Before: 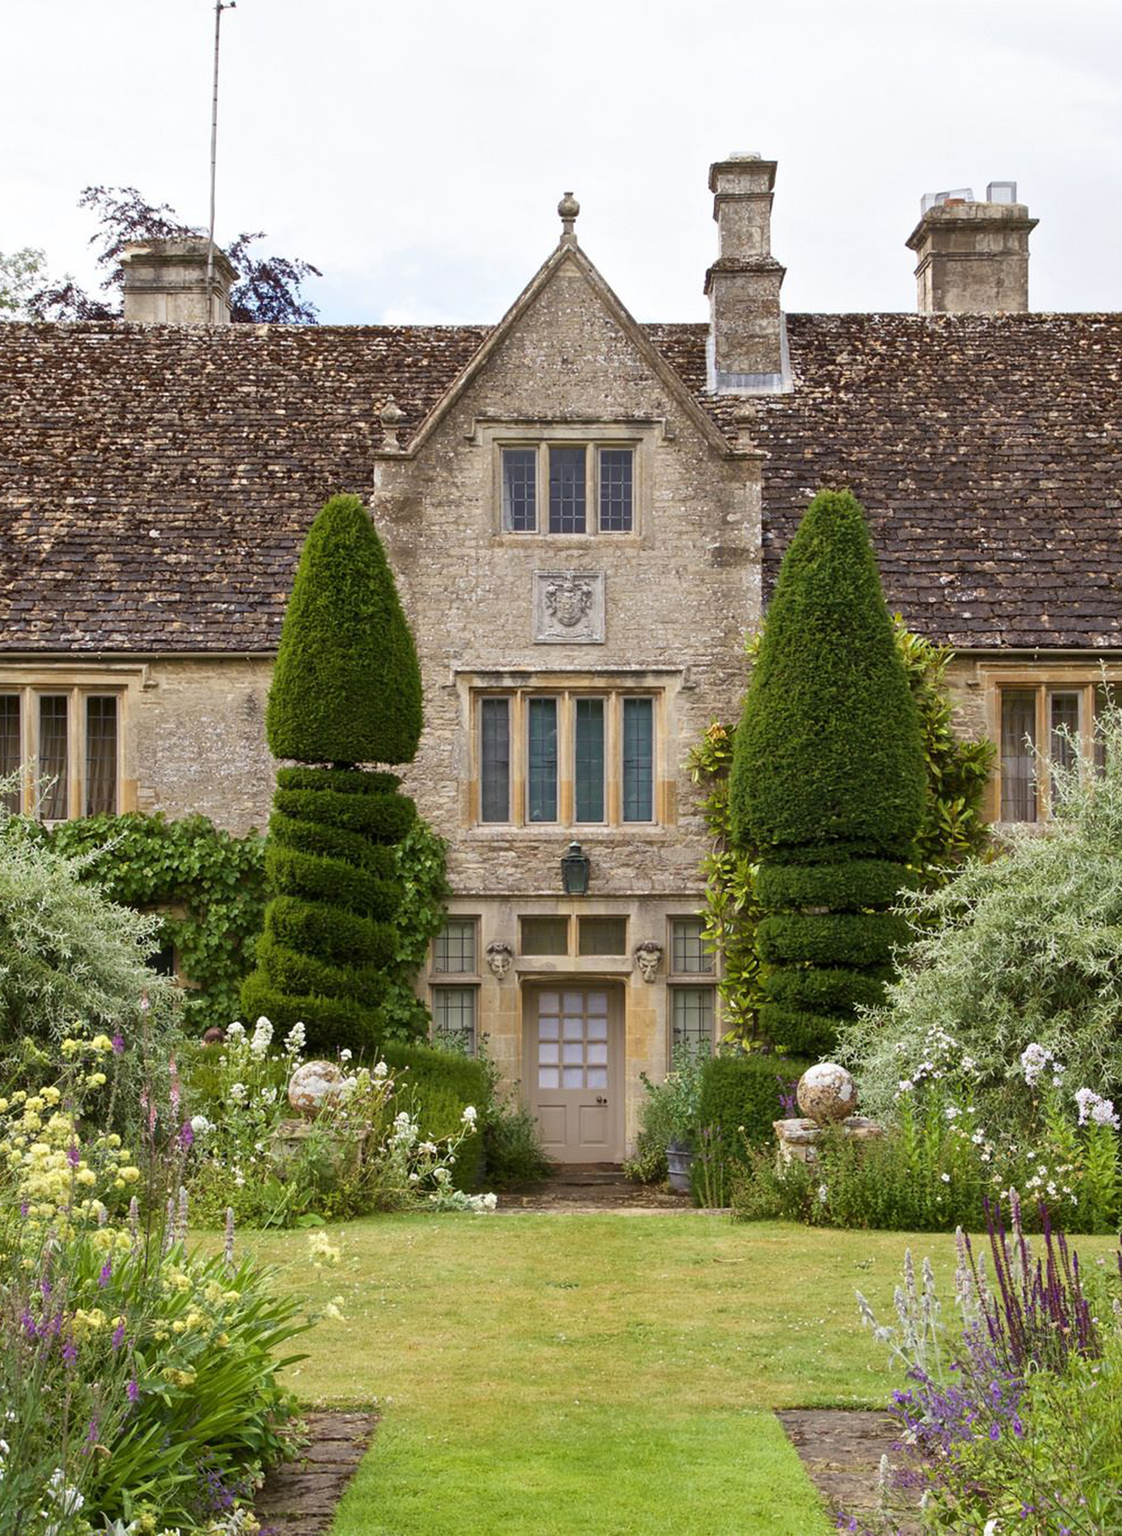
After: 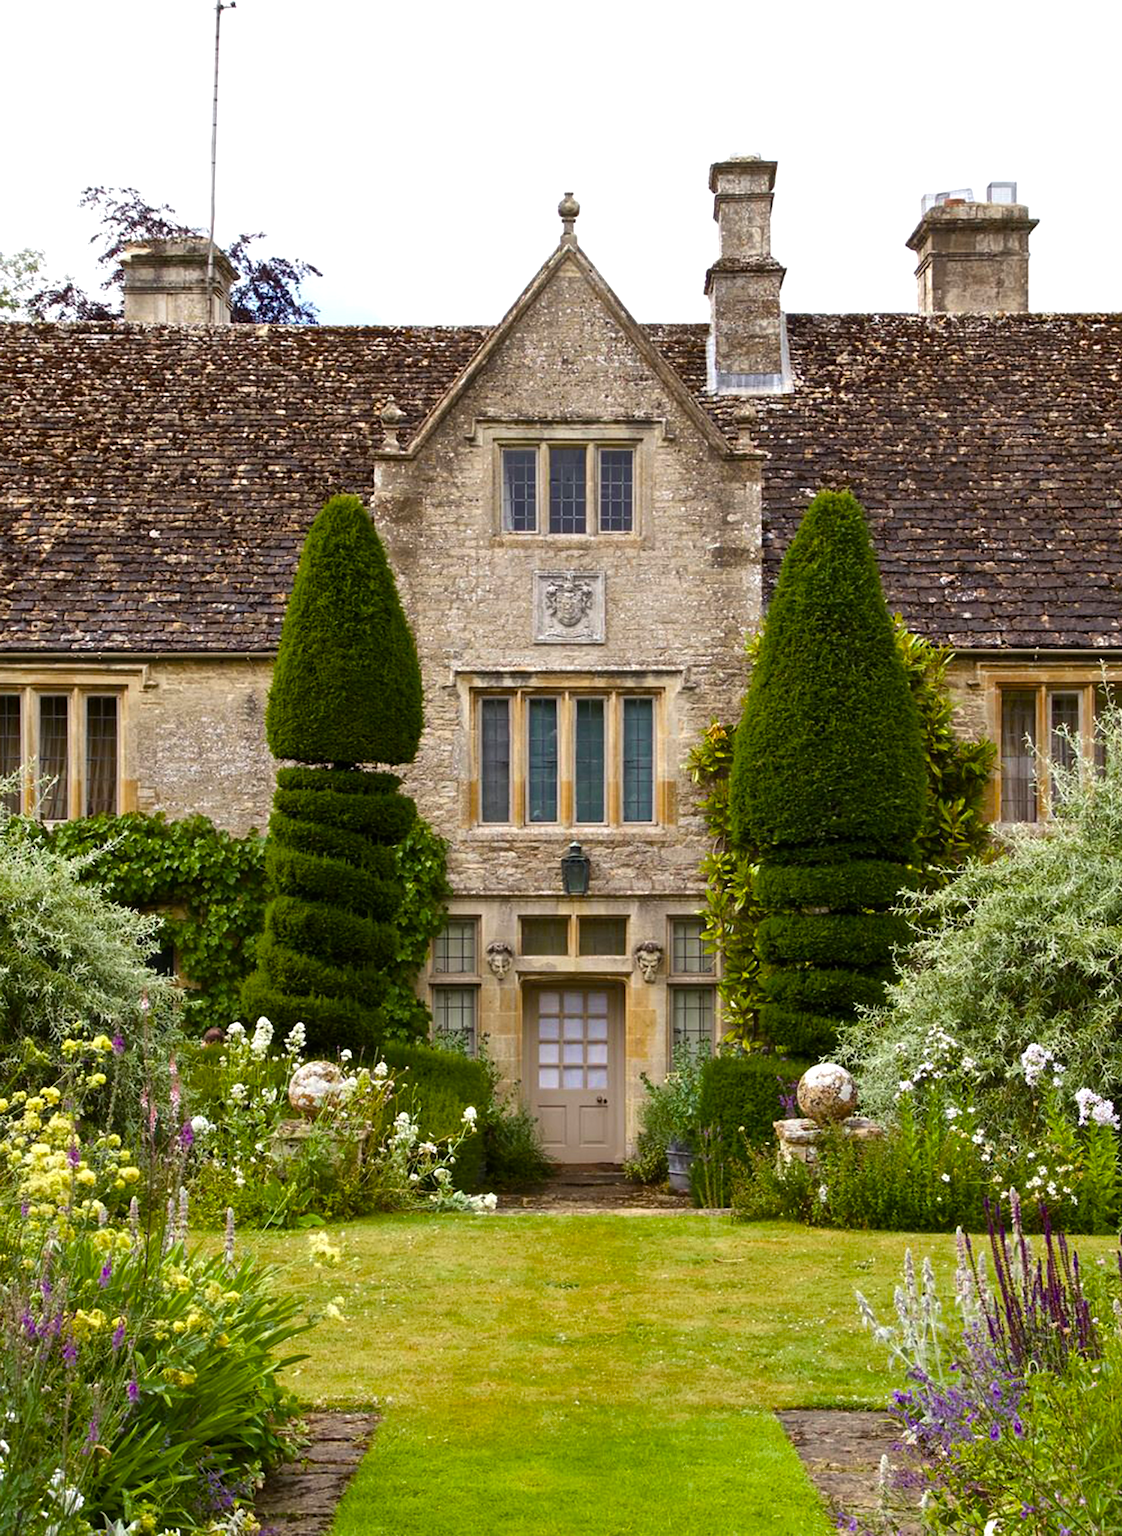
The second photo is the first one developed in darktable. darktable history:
color balance rgb: perceptual saturation grading › global saturation 19.87%, global vibrance 9.51%, contrast 14.747%, saturation formula JzAzBz (2021)
